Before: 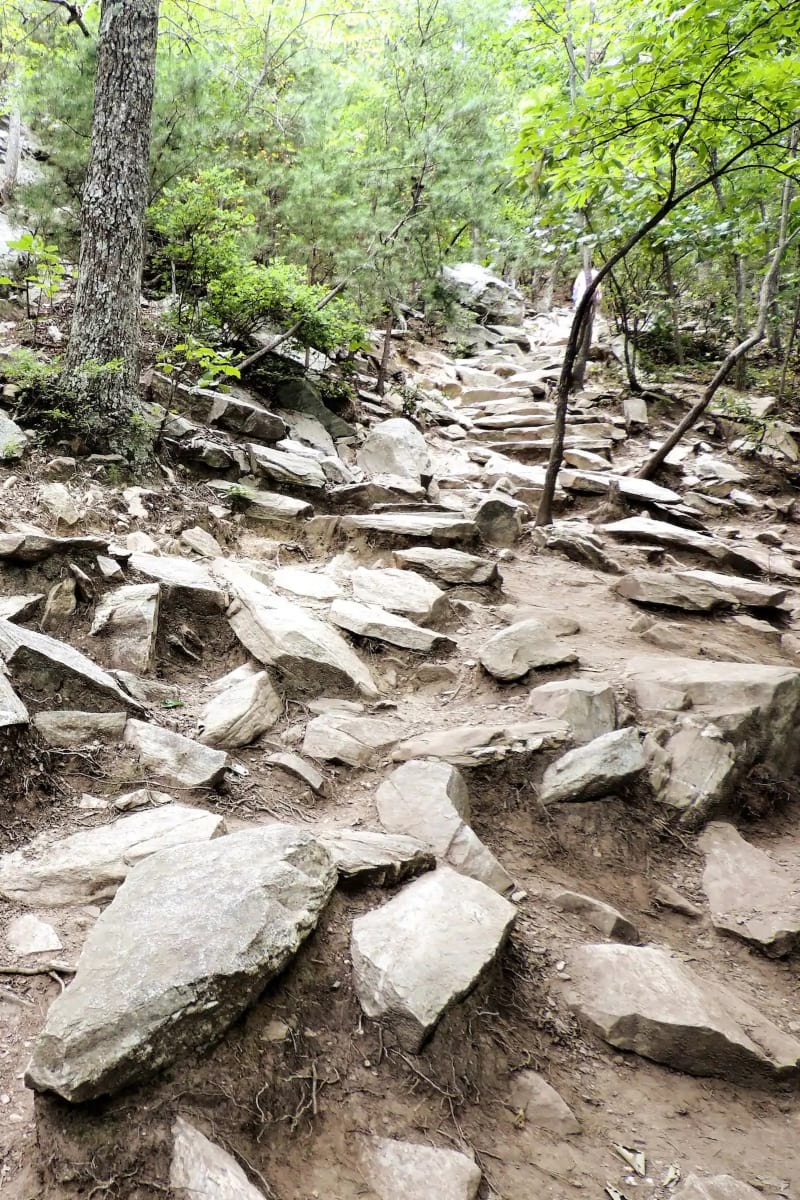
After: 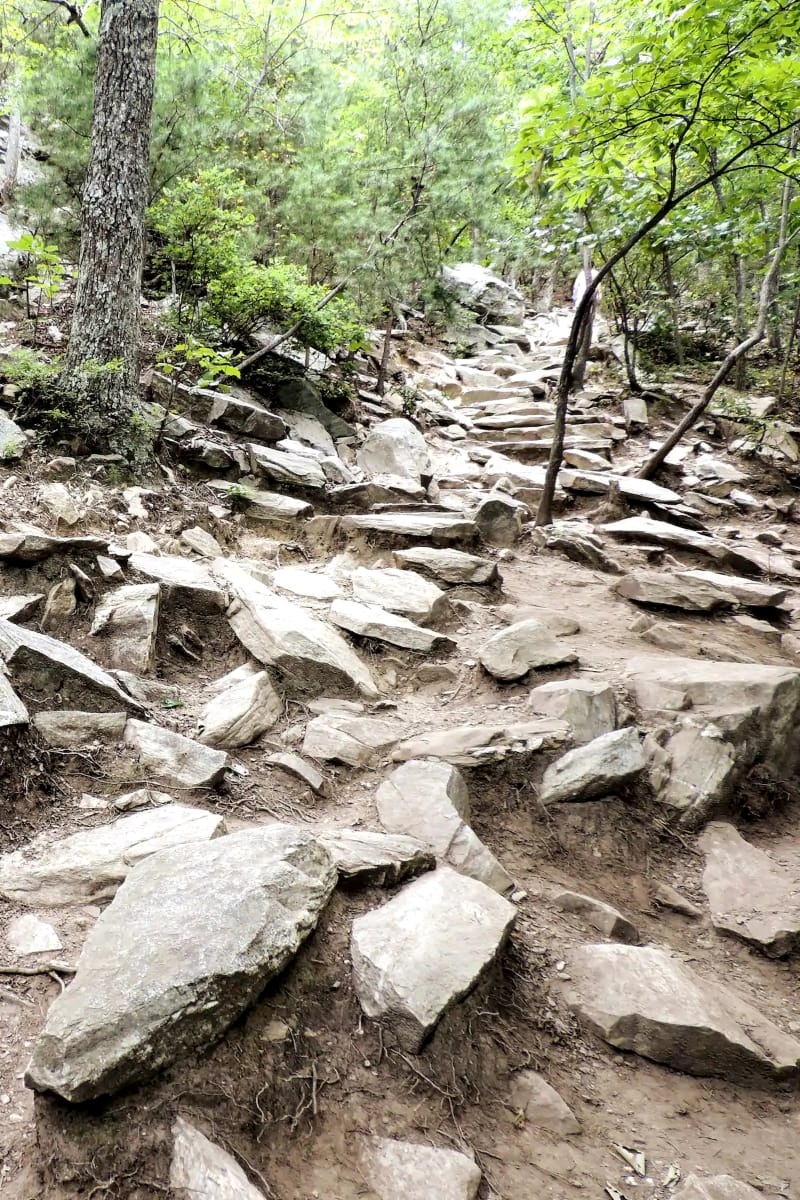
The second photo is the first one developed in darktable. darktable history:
local contrast: highlights 103%, shadows 100%, detail 119%, midtone range 0.2
